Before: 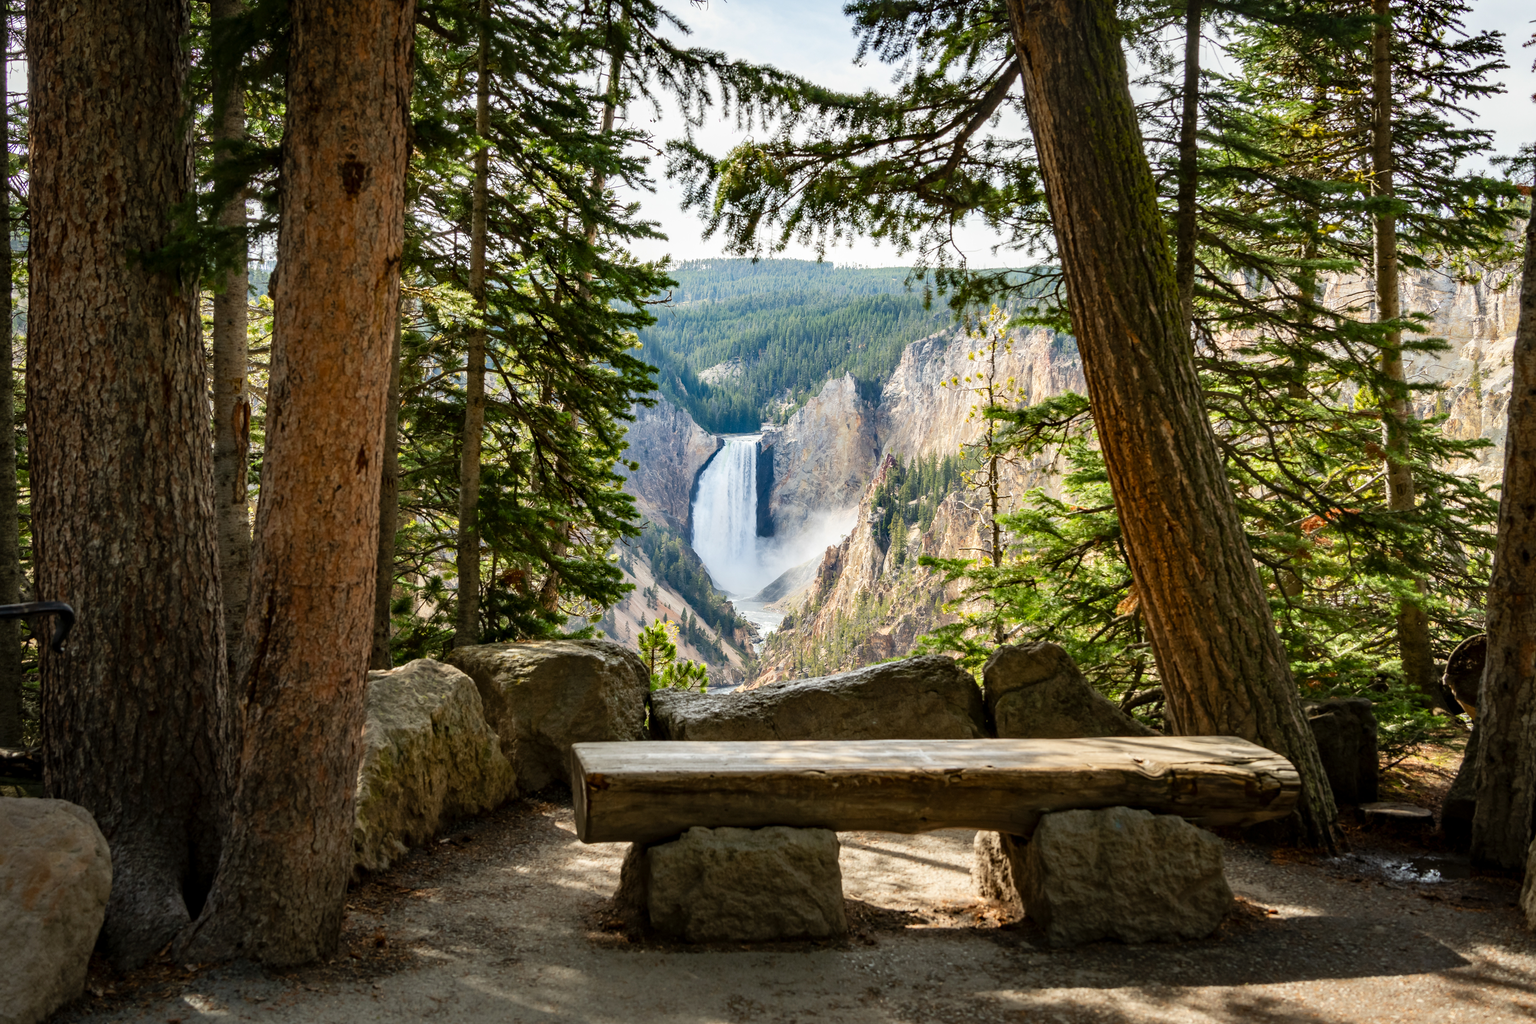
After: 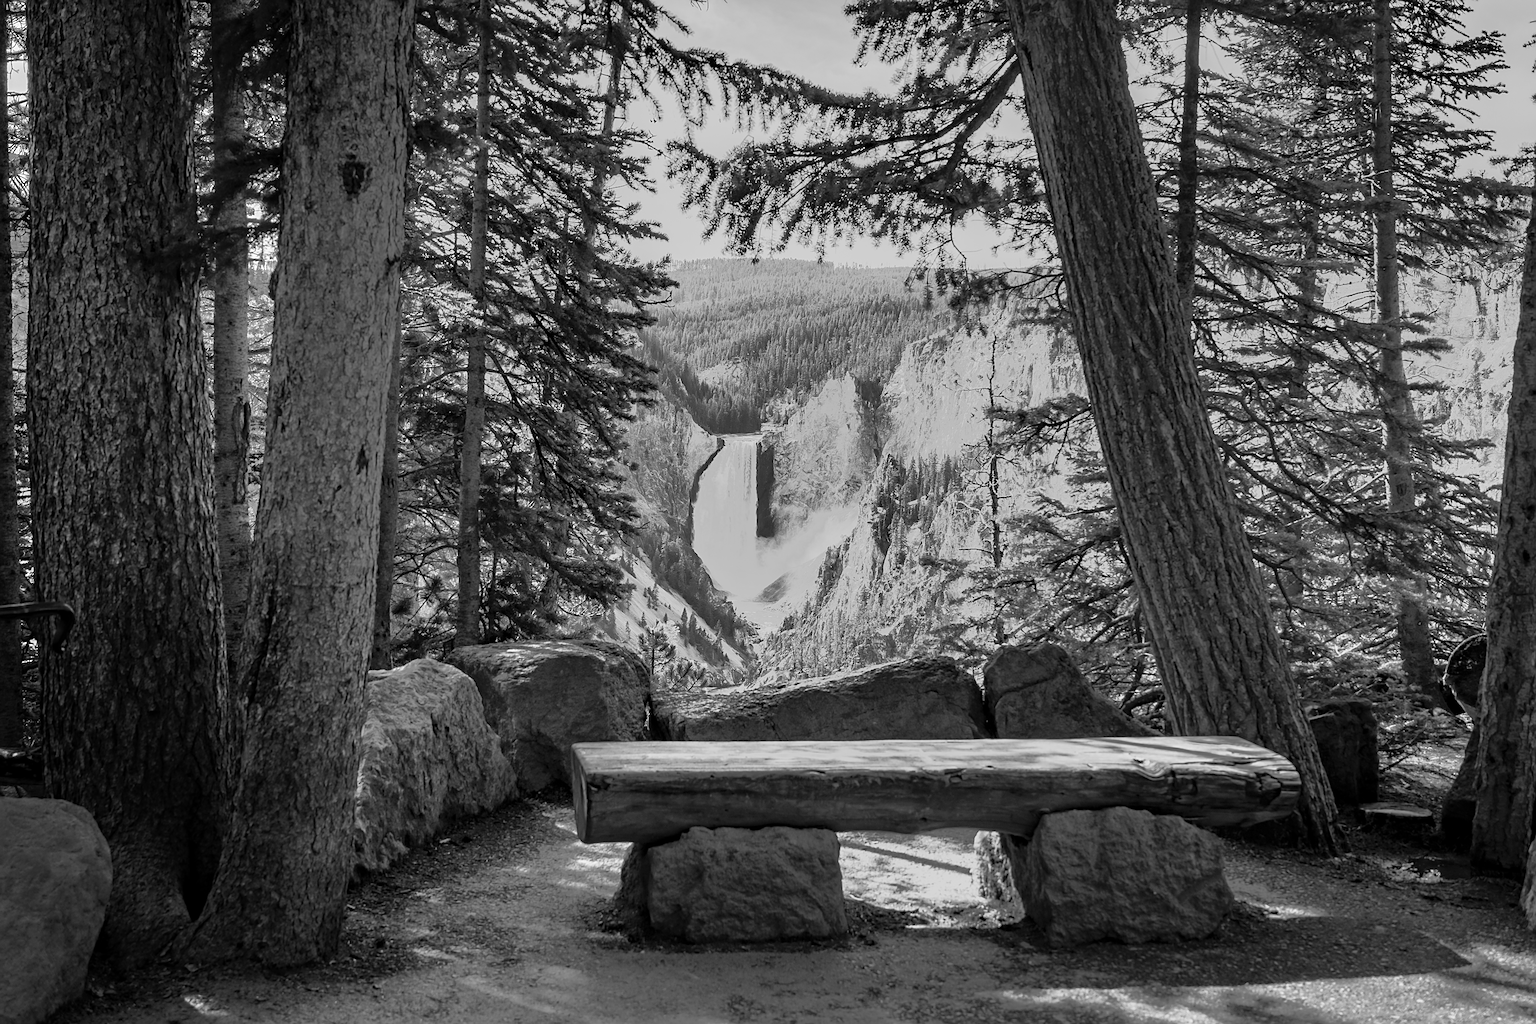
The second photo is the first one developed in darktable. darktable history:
monochrome: a 14.95, b -89.96
sharpen: on, module defaults
contrast brightness saturation: saturation -0.05
tone equalizer: -7 EV -0.63 EV, -6 EV 1 EV, -5 EV -0.45 EV, -4 EV 0.43 EV, -3 EV 0.41 EV, -2 EV 0.15 EV, -1 EV -0.15 EV, +0 EV -0.39 EV, smoothing diameter 25%, edges refinement/feathering 10, preserve details guided filter
